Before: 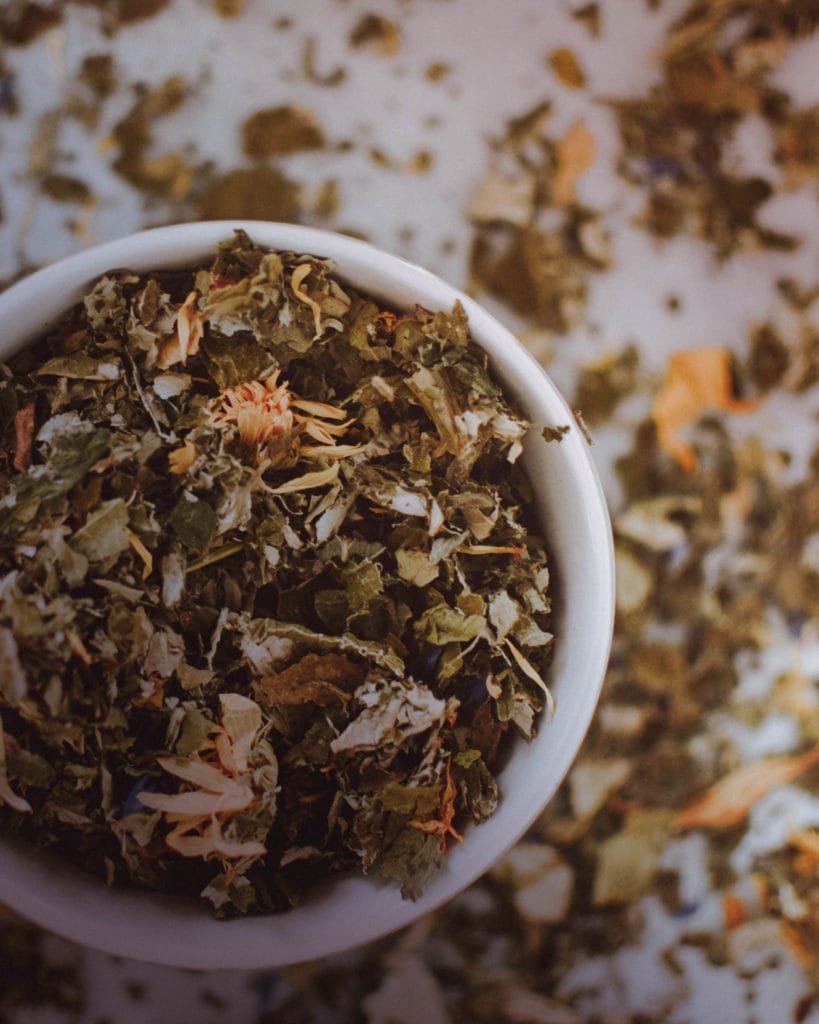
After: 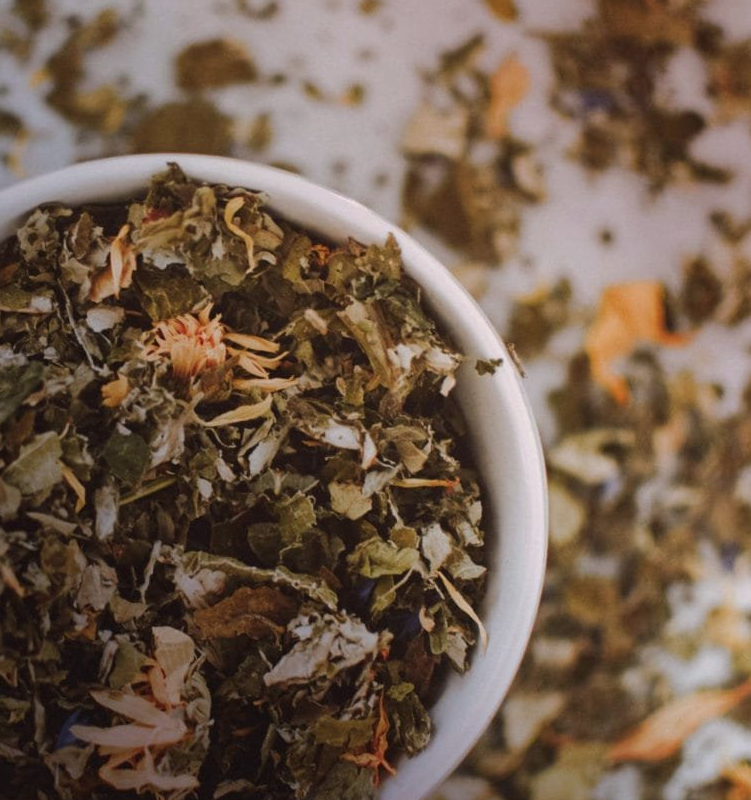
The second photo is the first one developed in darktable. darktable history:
color balance rgb: shadows lift › chroma 2.058%, shadows lift › hue 221.39°, highlights gain › chroma 1.417%, highlights gain › hue 50.71°, perceptual saturation grading › global saturation 0.465%
crop: left 8.224%, top 6.597%, bottom 15.258%
